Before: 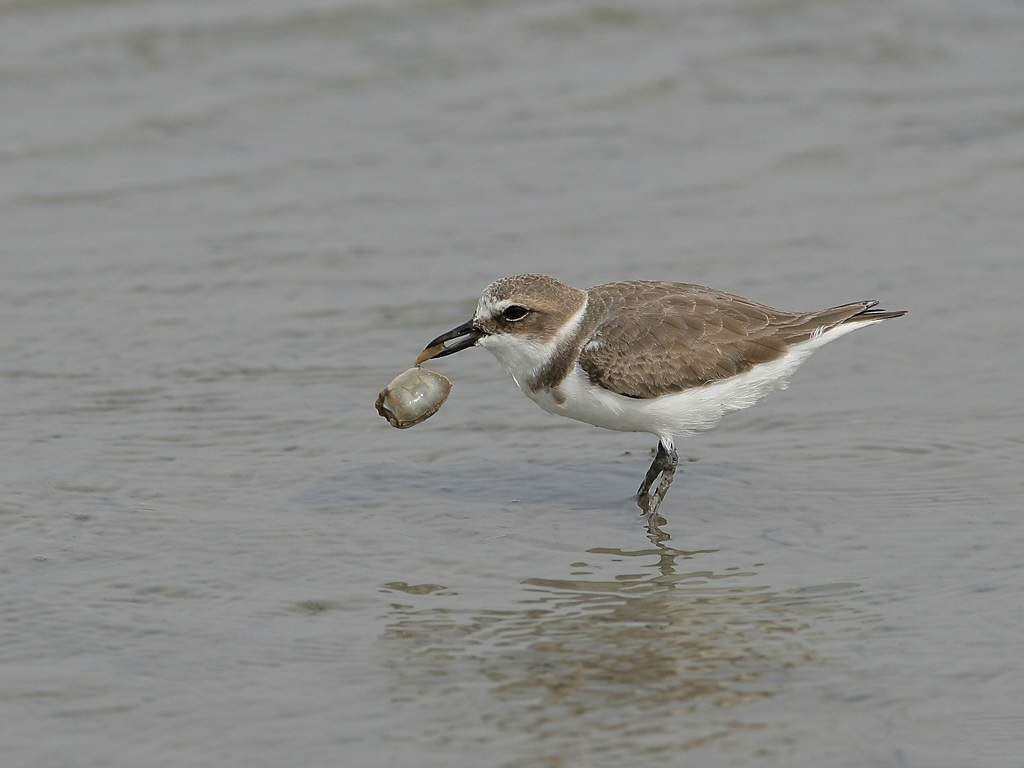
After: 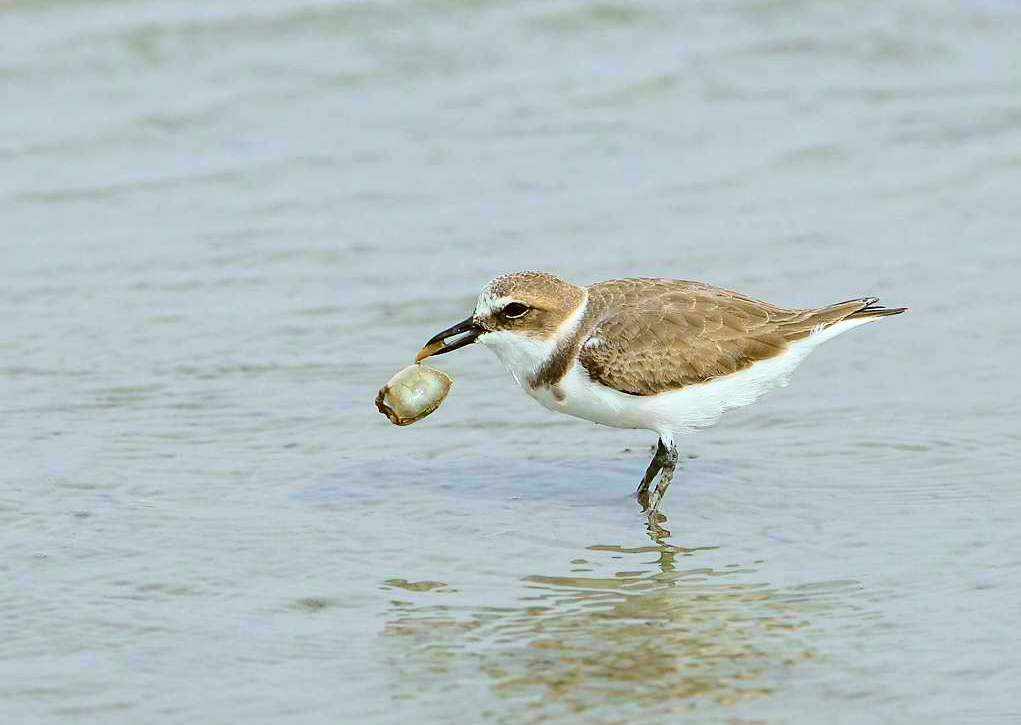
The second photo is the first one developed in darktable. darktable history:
color balance rgb: perceptual saturation grading › global saturation 25%, global vibrance 20%
crop: top 0.448%, right 0.264%, bottom 5.045%
contrast brightness saturation: saturation 0.18
color correction: highlights a* -3.28, highlights b* -6.24, shadows a* 3.1, shadows b* 5.19
exposure: black level correction 0.001, exposure 0.5 EV, compensate exposure bias true, compensate highlight preservation false
tone curve: curves: ch0 [(0, 0) (0.114, 0.083) (0.303, 0.285) (0.447, 0.51) (0.602, 0.697) (0.772, 0.866) (0.999, 0.978)]; ch1 [(0, 0) (0.389, 0.352) (0.458, 0.433) (0.486, 0.474) (0.509, 0.505) (0.535, 0.528) (0.57, 0.579) (0.696, 0.706) (1, 1)]; ch2 [(0, 0) (0.369, 0.388) (0.449, 0.431) (0.501, 0.5) (0.528, 0.527) (0.589, 0.608) (0.697, 0.721) (1, 1)], color space Lab, independent channels, preserve colors none
